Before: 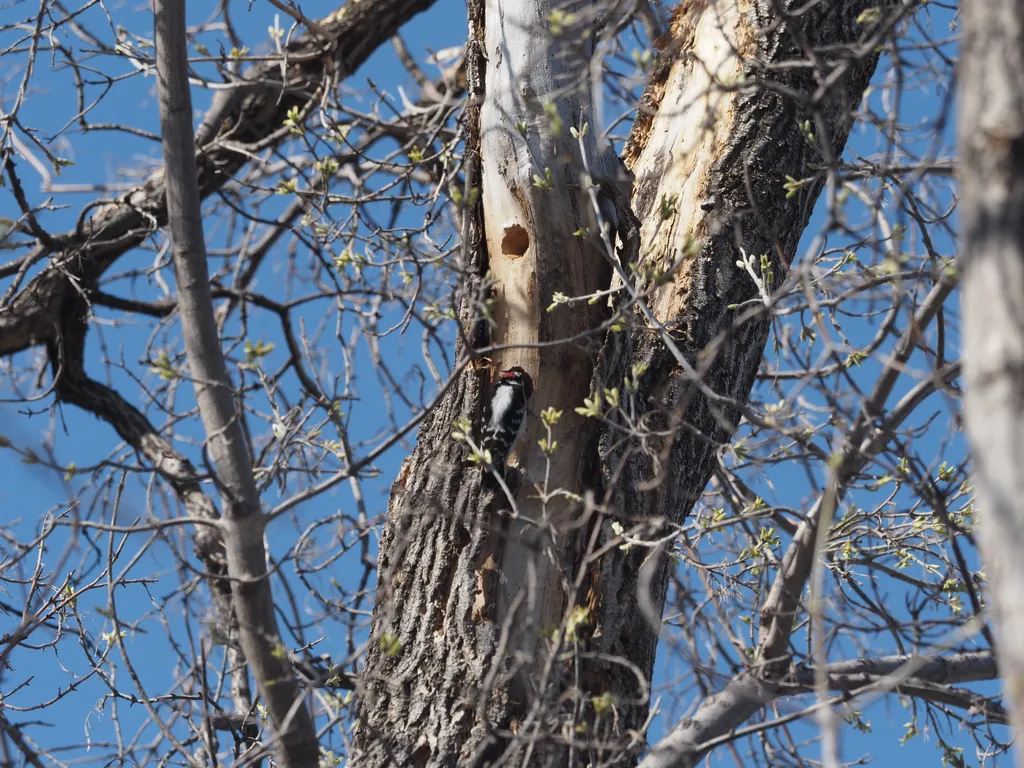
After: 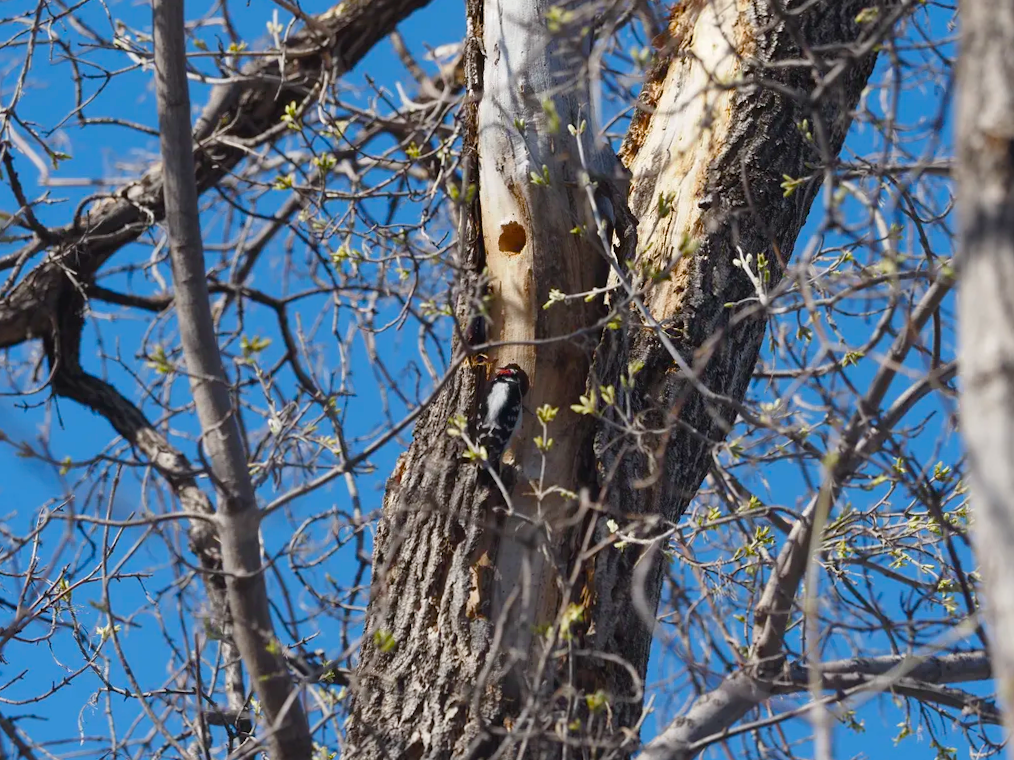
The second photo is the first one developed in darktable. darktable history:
crop and rotate: angle -0.404°
color balance rgb: linear chroma grading › global chroma 19.309%, perceptual saturation grading › global saturation 20%, perceptual saturation grading › highlights -25.045%, perceptual saturation grading › shadows 24.407%
